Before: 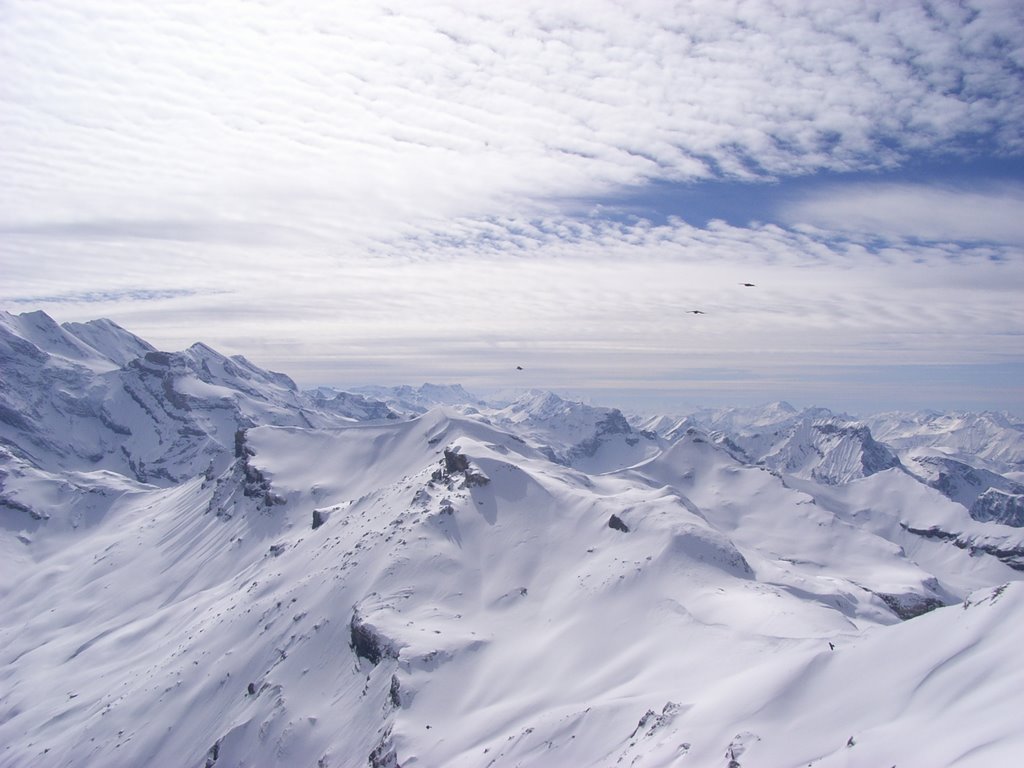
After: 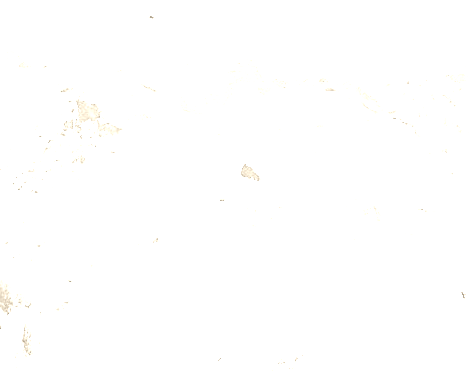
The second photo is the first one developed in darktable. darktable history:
contrast brightness saturation: contrast 0.2, brightness 0.16, saturation 0.22
exposure: black level correction 0, exposure 2 EV, compensate highlight preservation false
crop: left 35.976%, top 45.819%, right 18.162%, bottom 5.807%
white balance: red 0.974, blue 1.044
haze removal: compatibility mode true, adaptive false
colorize: hue 36°, saturation 71%, lightness 80.79%
sharpen: on, module defaults
